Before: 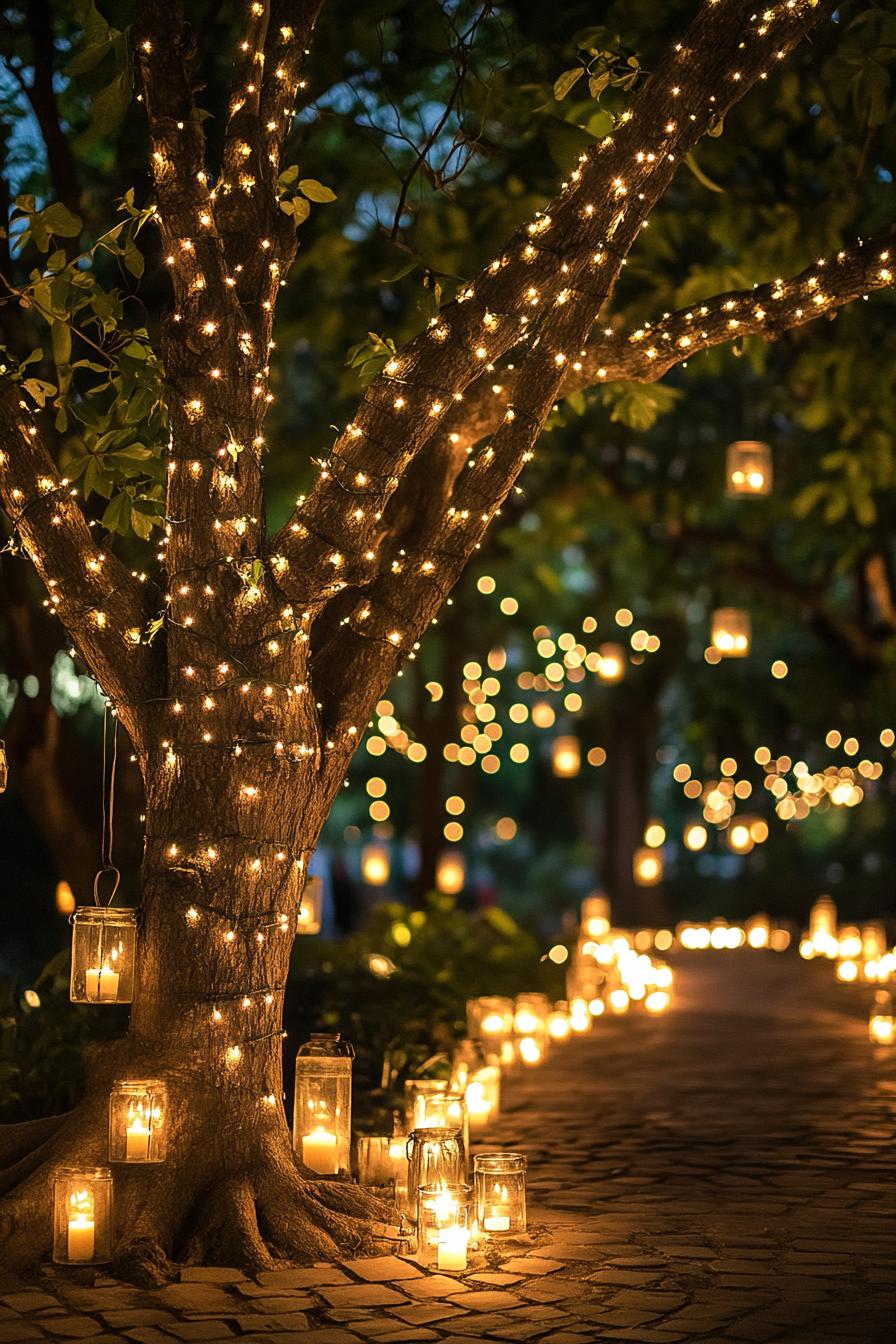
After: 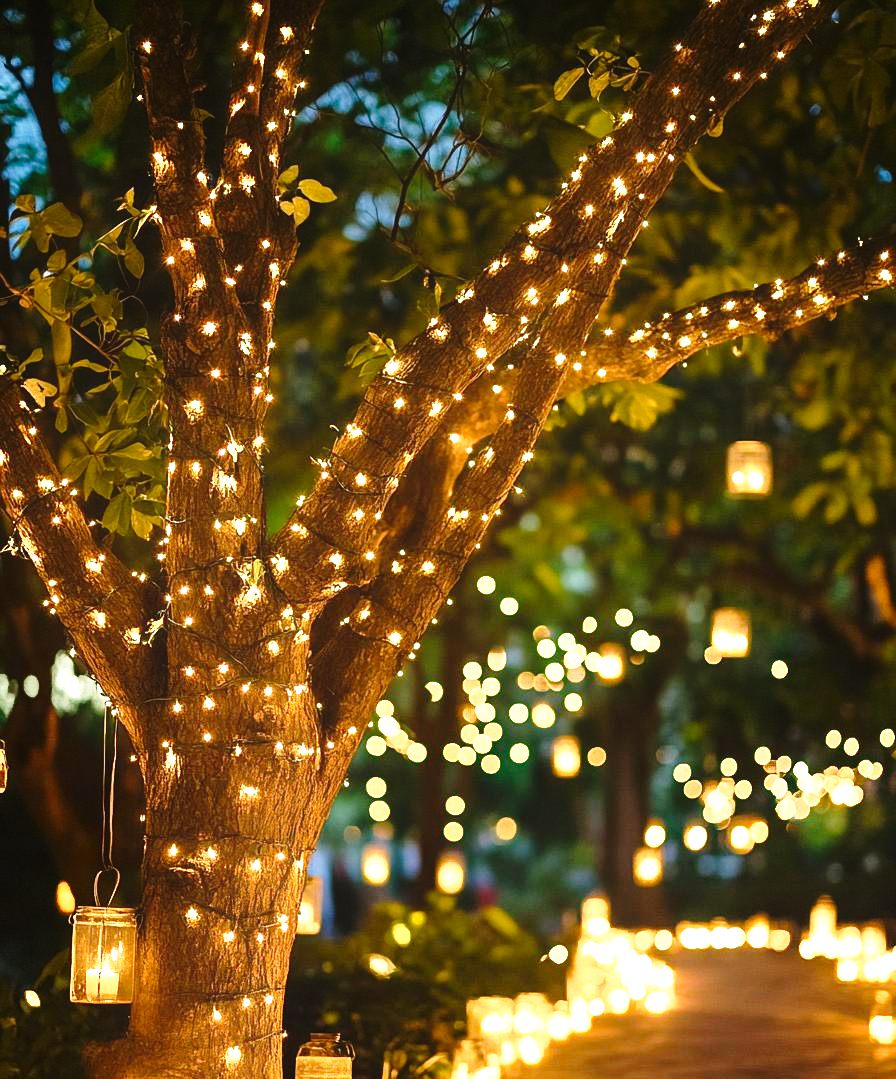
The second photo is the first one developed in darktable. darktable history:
exposure: black level correction 0.001, exposure 0.955 EV, compensate exposure bias true, compensate highlight preservation false
base curve: curves: ch0 [(0, 0) (0.028, 0.03) (0.121, 0.232) (0.46, 0.748) (0.859, 0.968) (1, 1)], preserve colors none
contrast equalizer: octaves 7, y [[0.6 ×6], [0.55 ×6], [0 ×6], [0 ×6], [0 ×6]], mix -1
crop: bottom 19.644%
